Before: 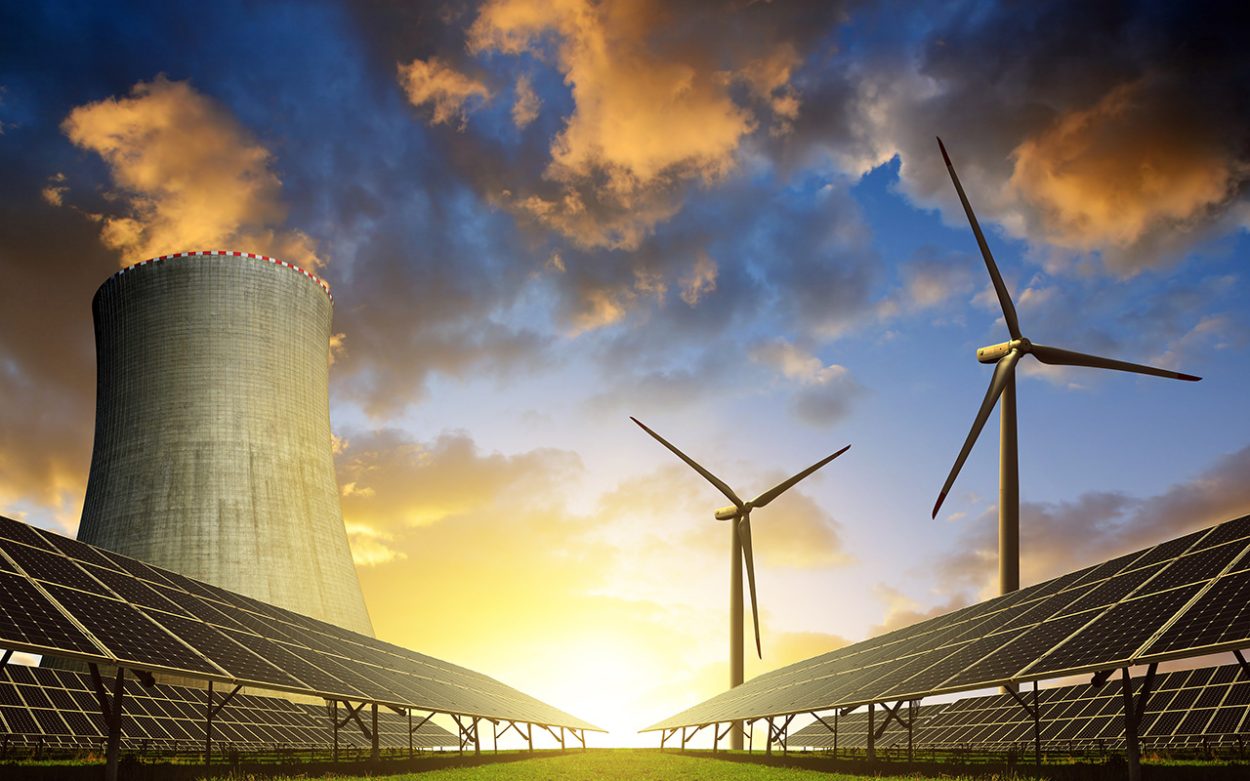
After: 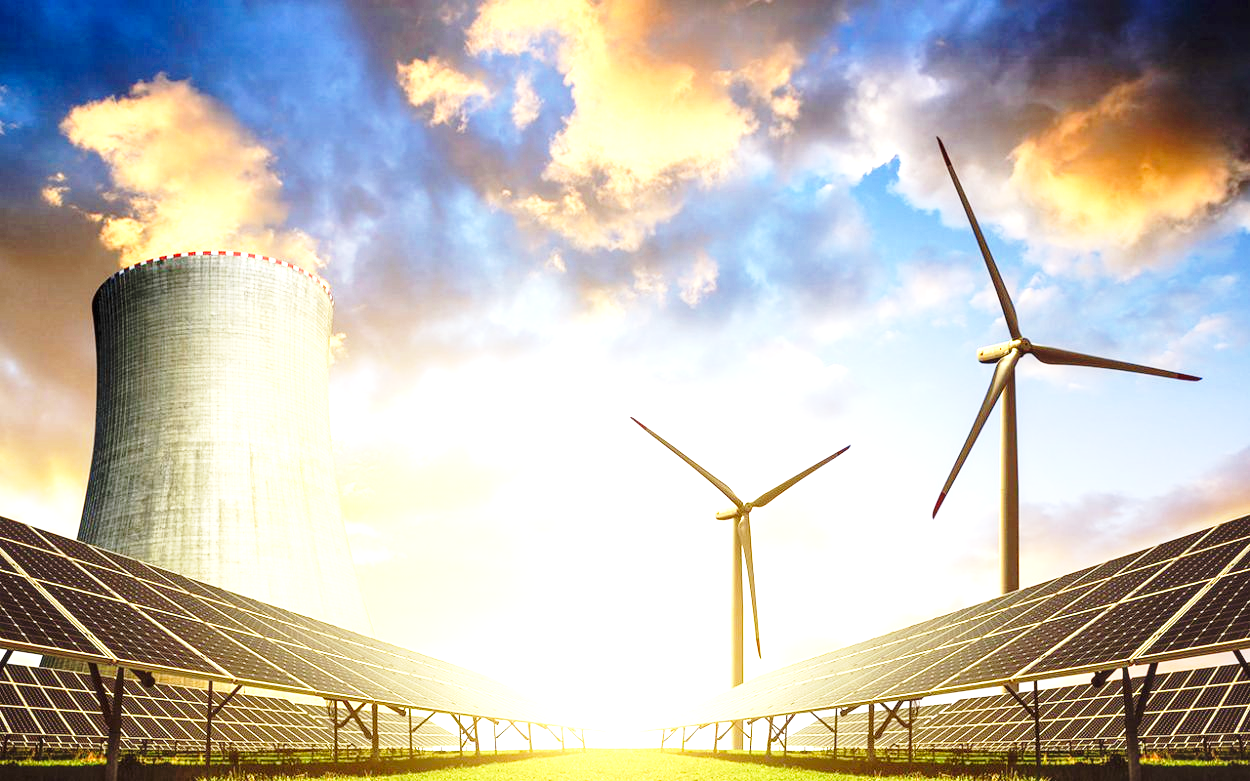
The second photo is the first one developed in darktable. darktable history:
exposure: black level correction 0, exposure 1.464 EV, compensate highlight preservation false
local contrast: on, module defaults
base curve: curves: ch0 [(0, 0) (0.028, 0.03) (0.121, 0.232) (0.46, 0.748) (0.859, 0.968) (1, 1)], preserve colors none
